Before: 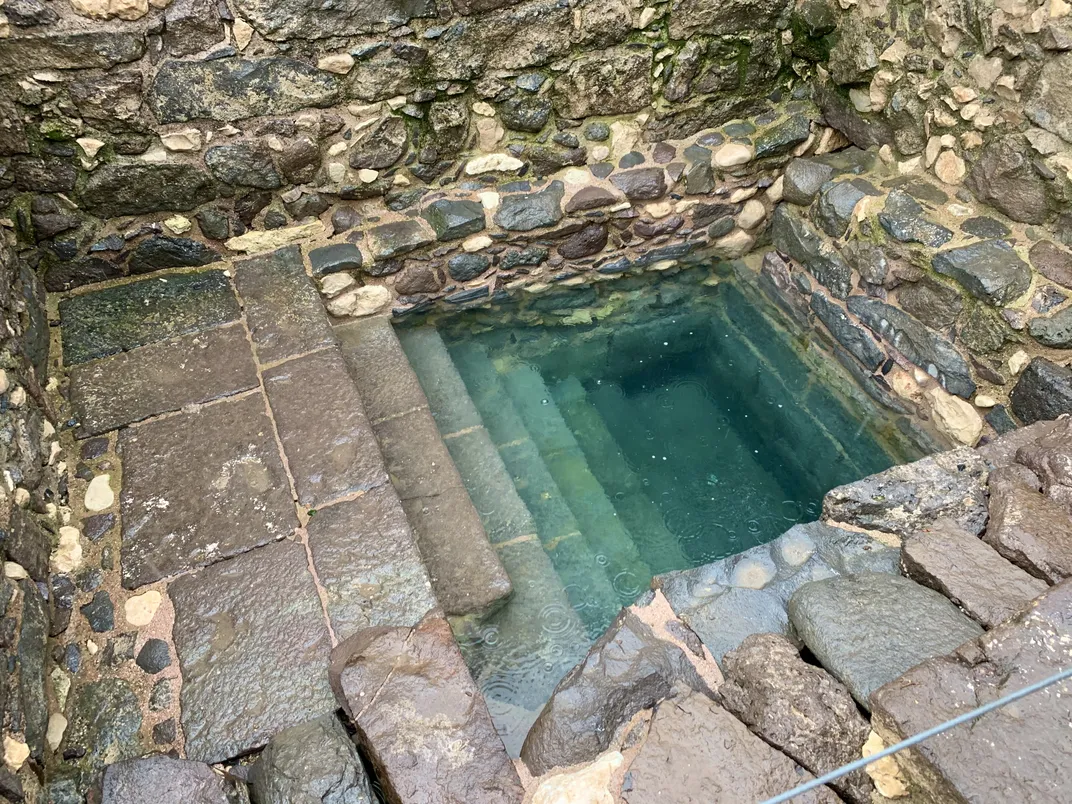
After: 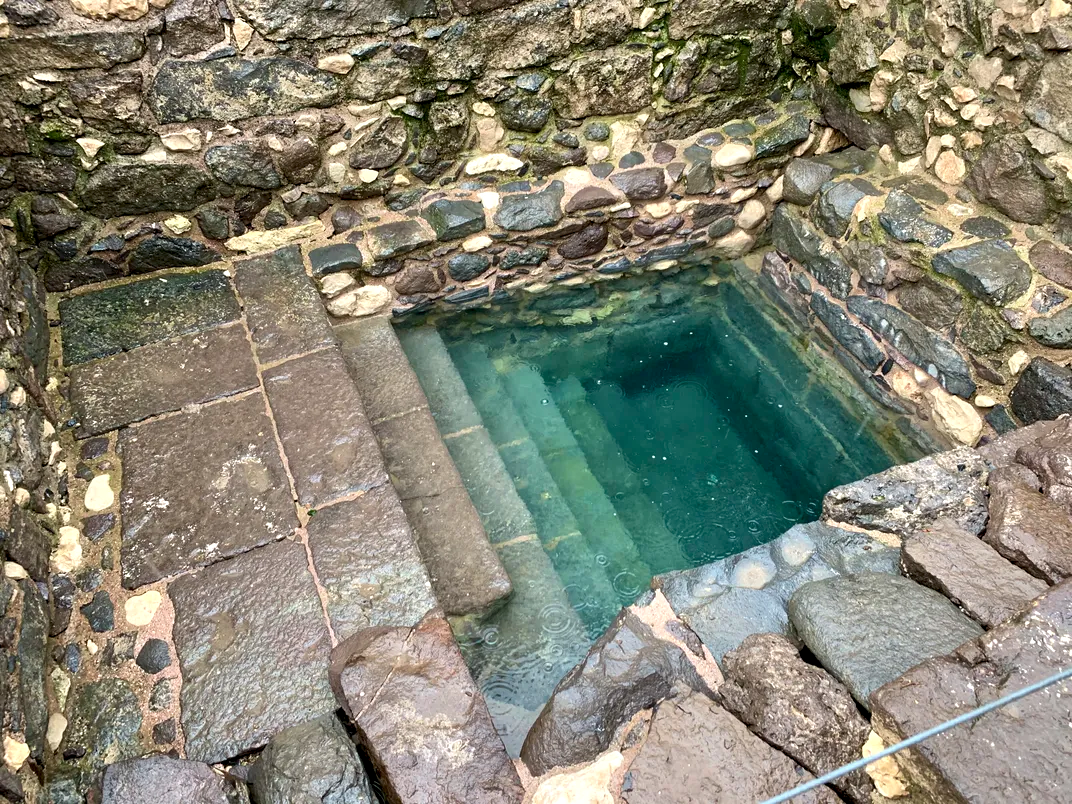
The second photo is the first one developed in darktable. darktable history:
shadows and highlights: radius 168.76, shadows 27.79, white point adjustment 2.96, highlights -68.84, soften with gaussian
contrast equalizer: octaves 7, y [[0.601, 0.6, 0.598, 0.598, 0.6, 0.601], [0.5 ×6], [0.5 ×6], [0 ×6], [0 ×6]], mix 0.35
base curve: preserve colors none
